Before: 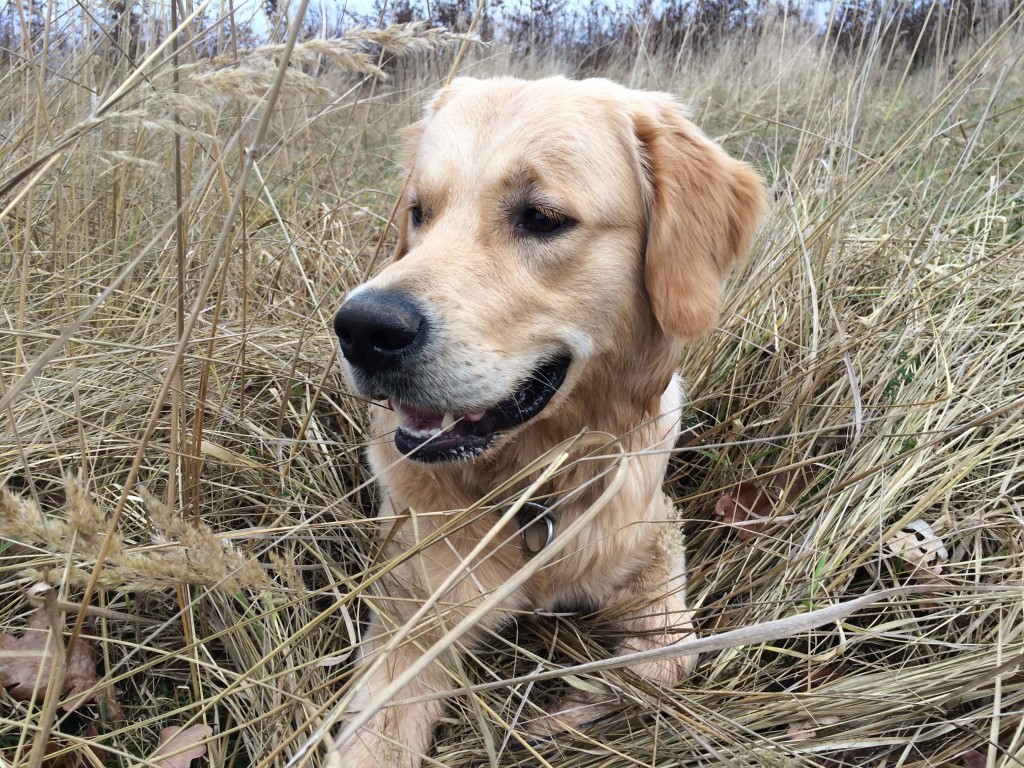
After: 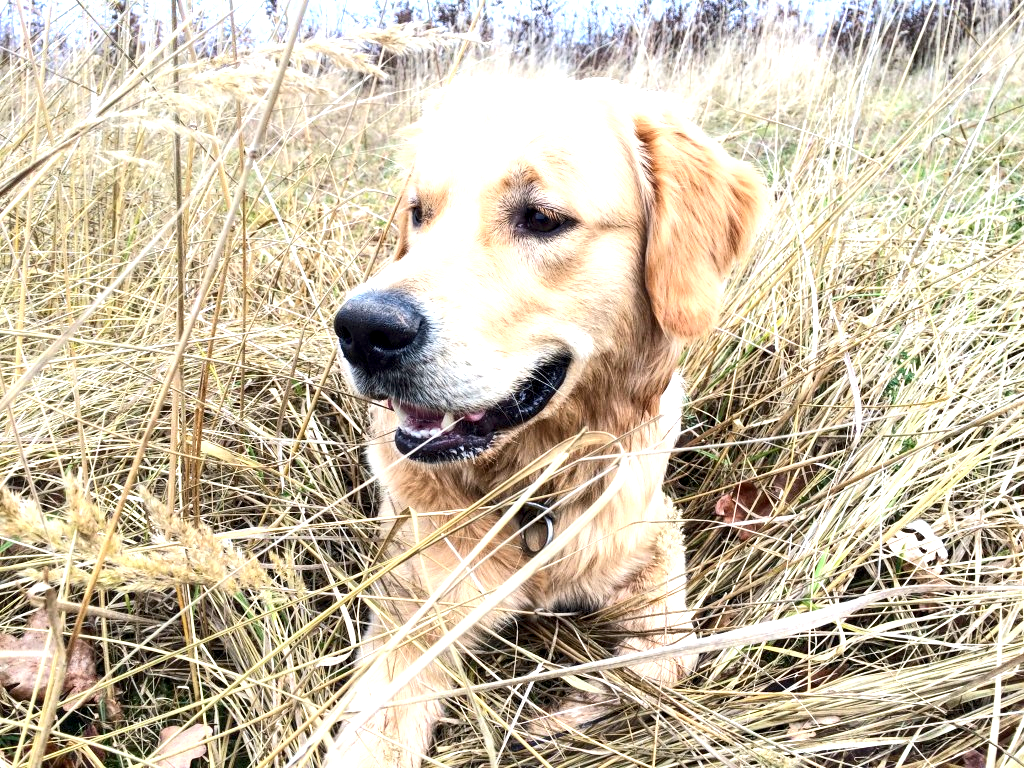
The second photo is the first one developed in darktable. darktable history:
exposure: black level correction 0, exposure 1 EV, compensate highlight preservation false
local contrast: highlights 100%, shadows 100%, detail 200%, midtone range 0.2
contrast brightness saturation: contrast 0.23, brightness 0.1, saturation 0.29
